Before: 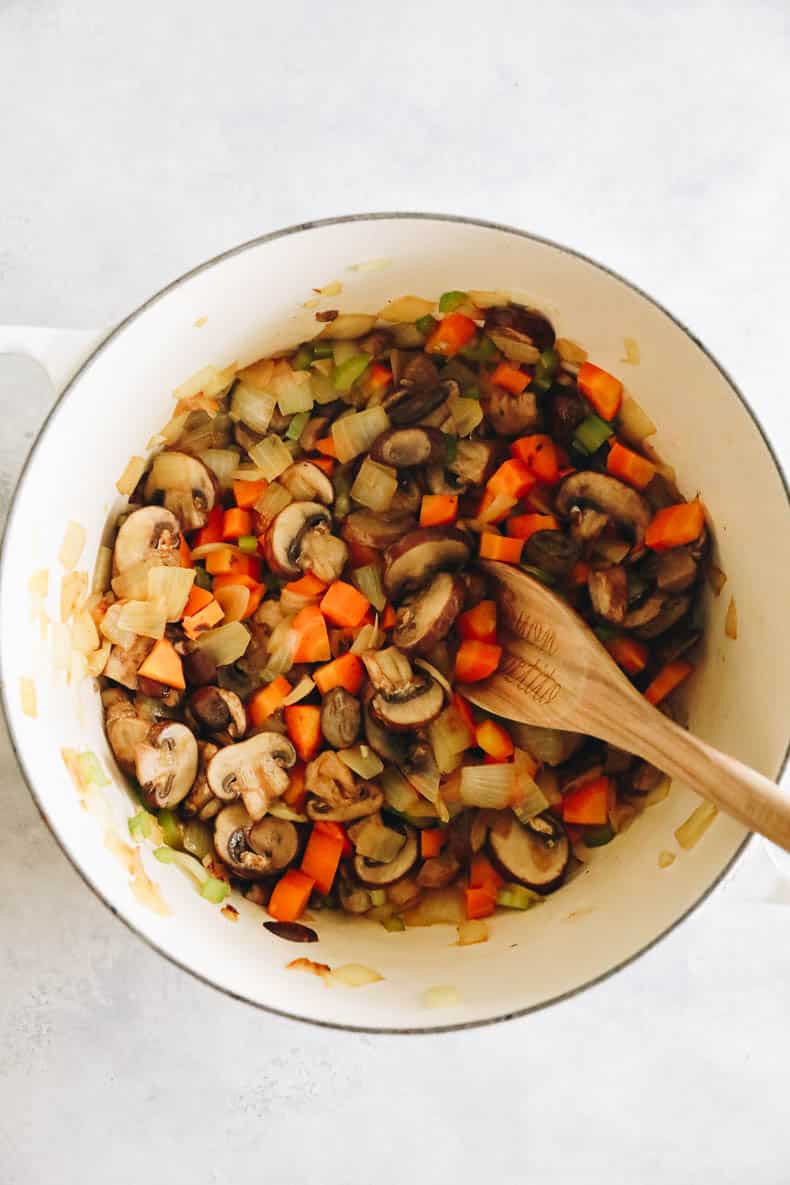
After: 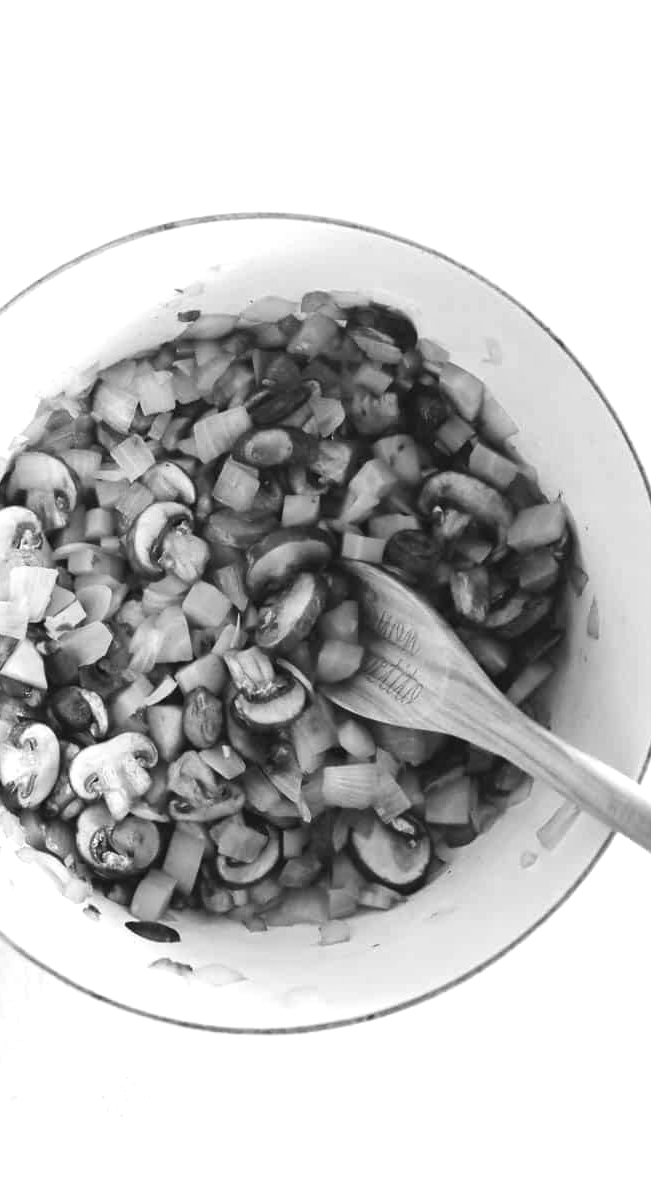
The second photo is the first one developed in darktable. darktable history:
exposure: black level correction -0.002, exposure 0.54 EV, compensate highlight preservation false
monochrome: on, module defaults
crop: left 17.582%, bottom 0.031%
tone equalizer: on, module defaults
